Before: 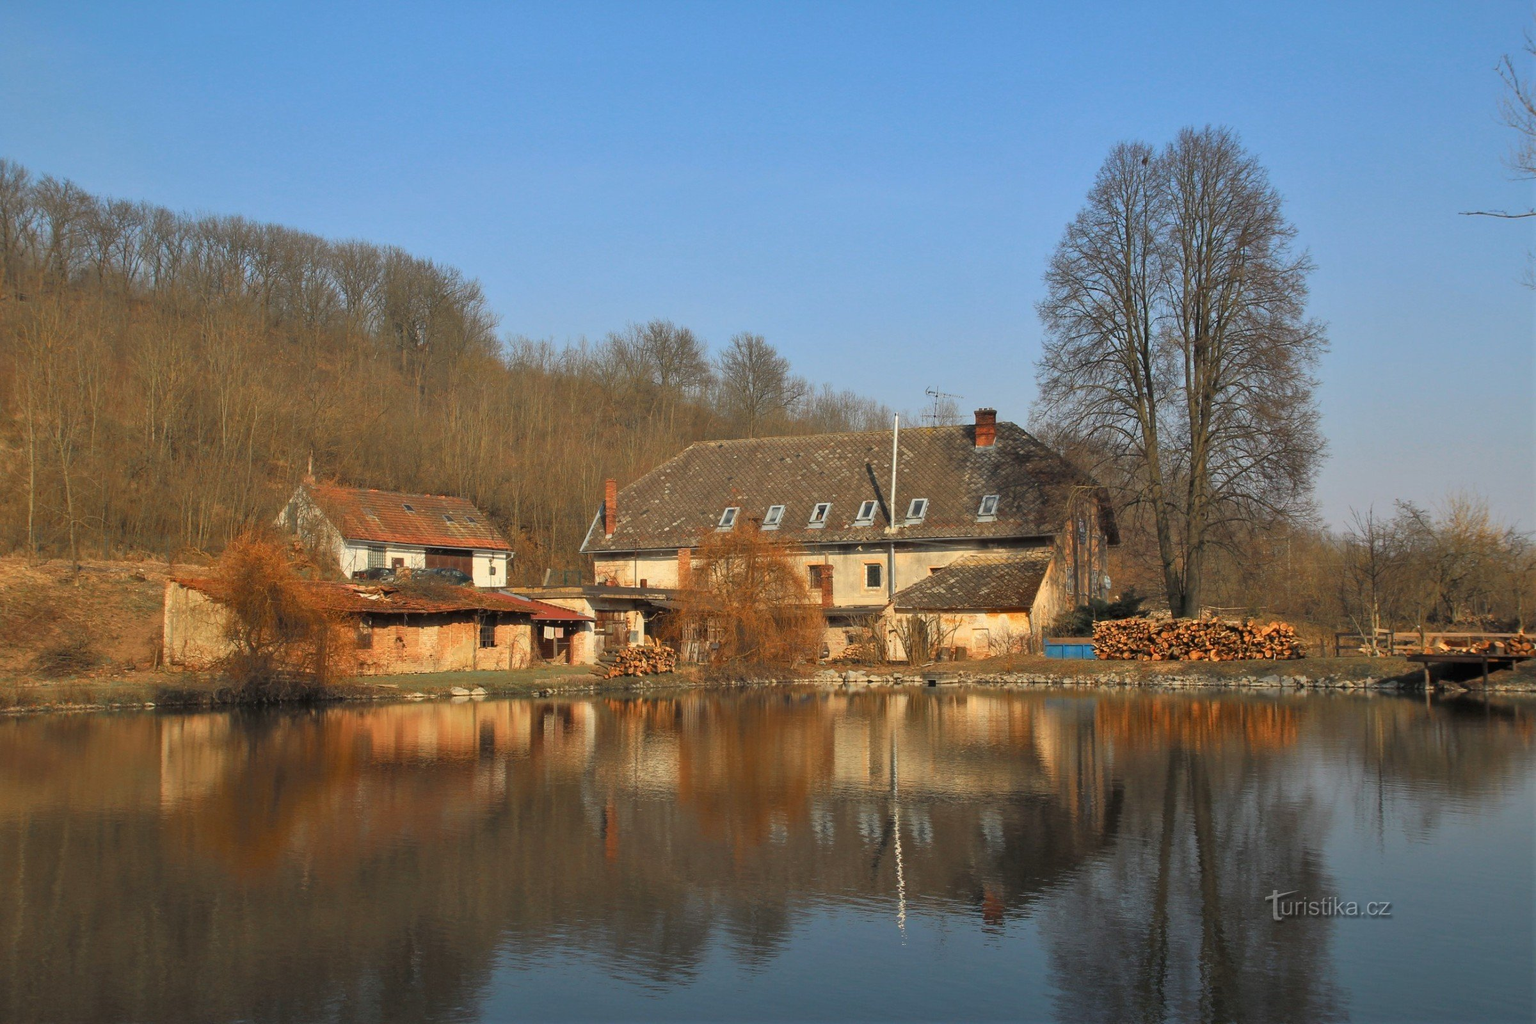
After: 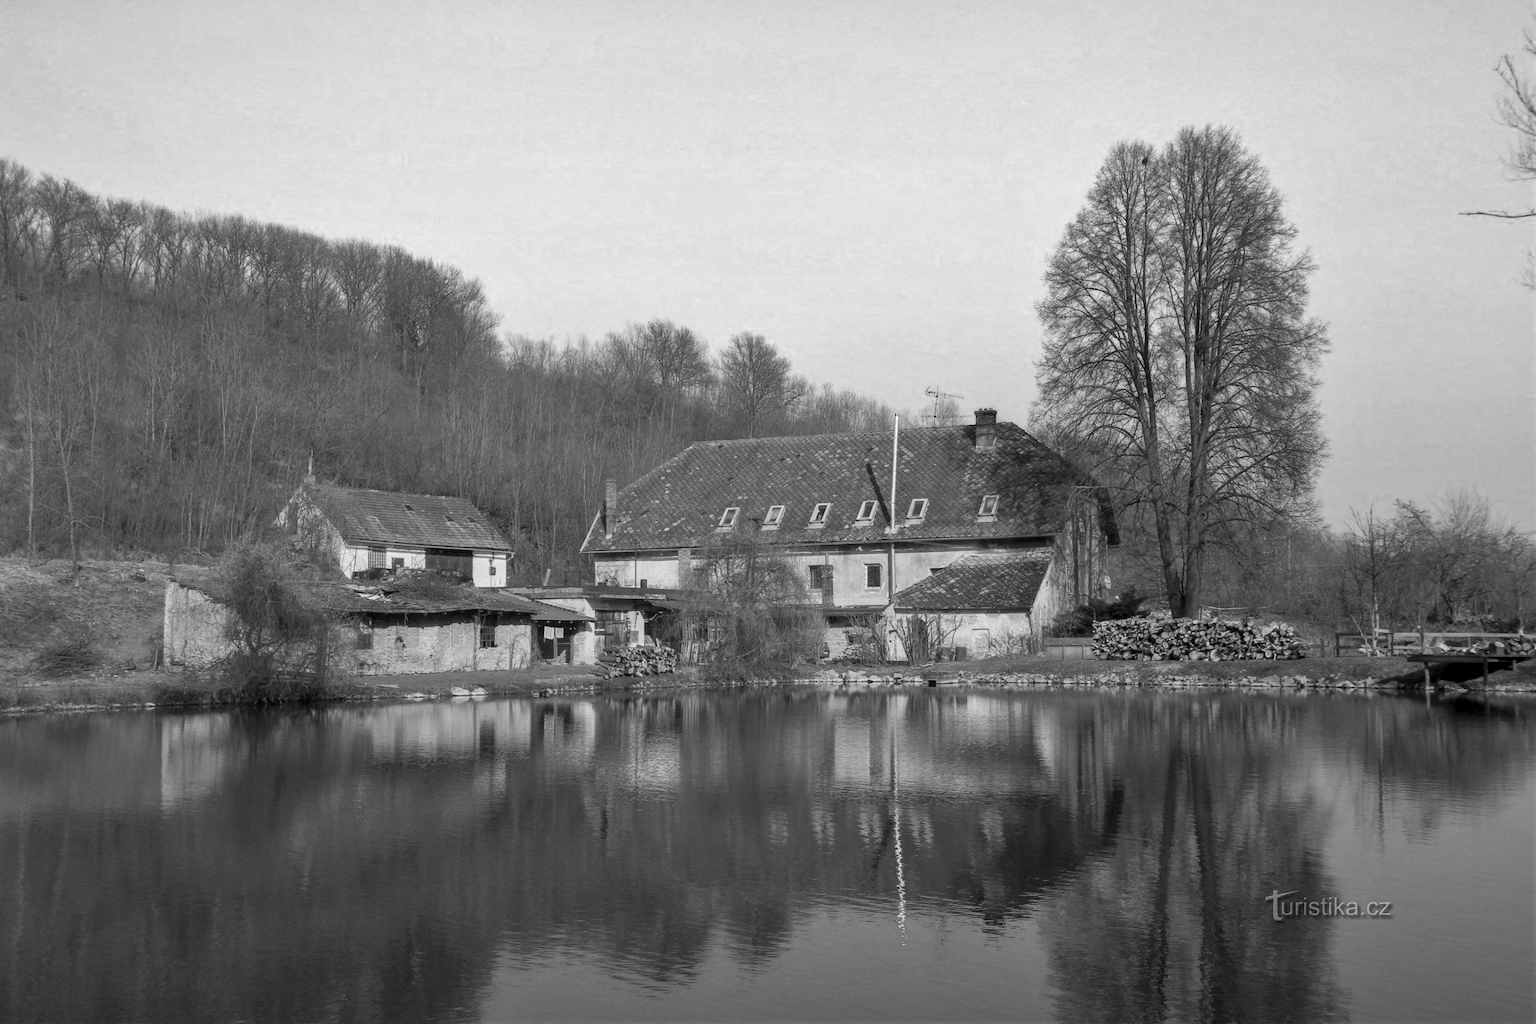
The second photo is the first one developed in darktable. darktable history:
local contrast: on, module defaults
color zones: curves: ch0 [(0, 0.613) (0.01, 0.613) (0.245, 0.448) (0.498, 0.529) (0.642, 0.665) (0.879, 0.777) (0.99, 0.613)]; ch1 [(0, 0) (0.143, 0) (0.286, 0) (0.429, 0) (0.571, 0) (0.714, 0) (0.857, 0)]
